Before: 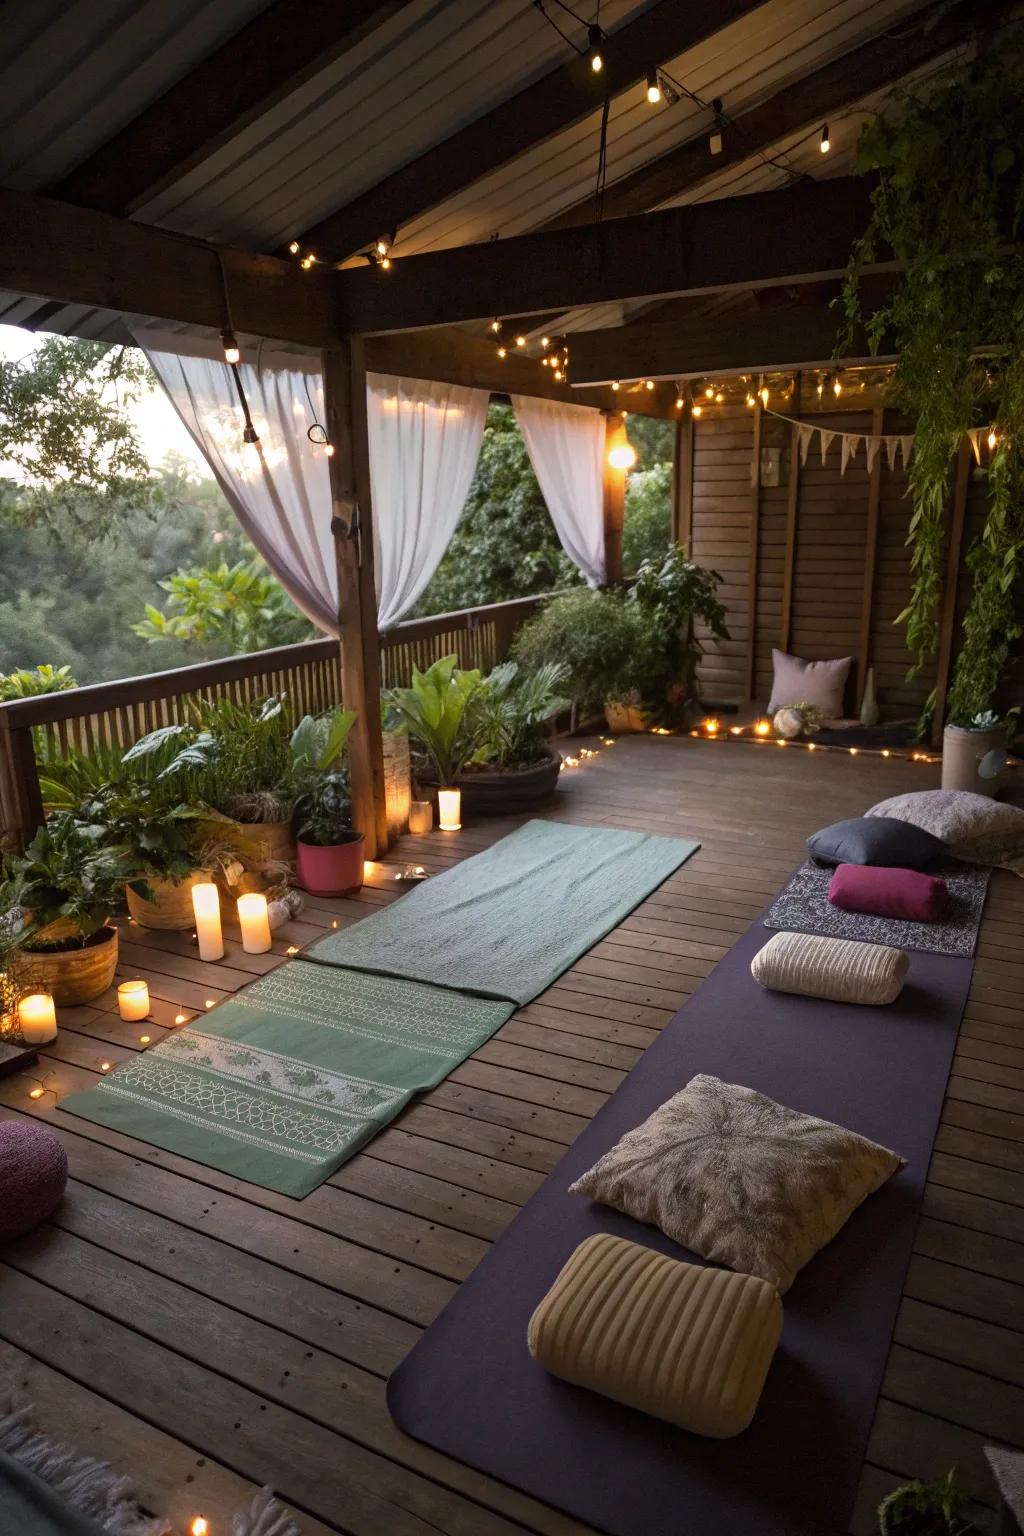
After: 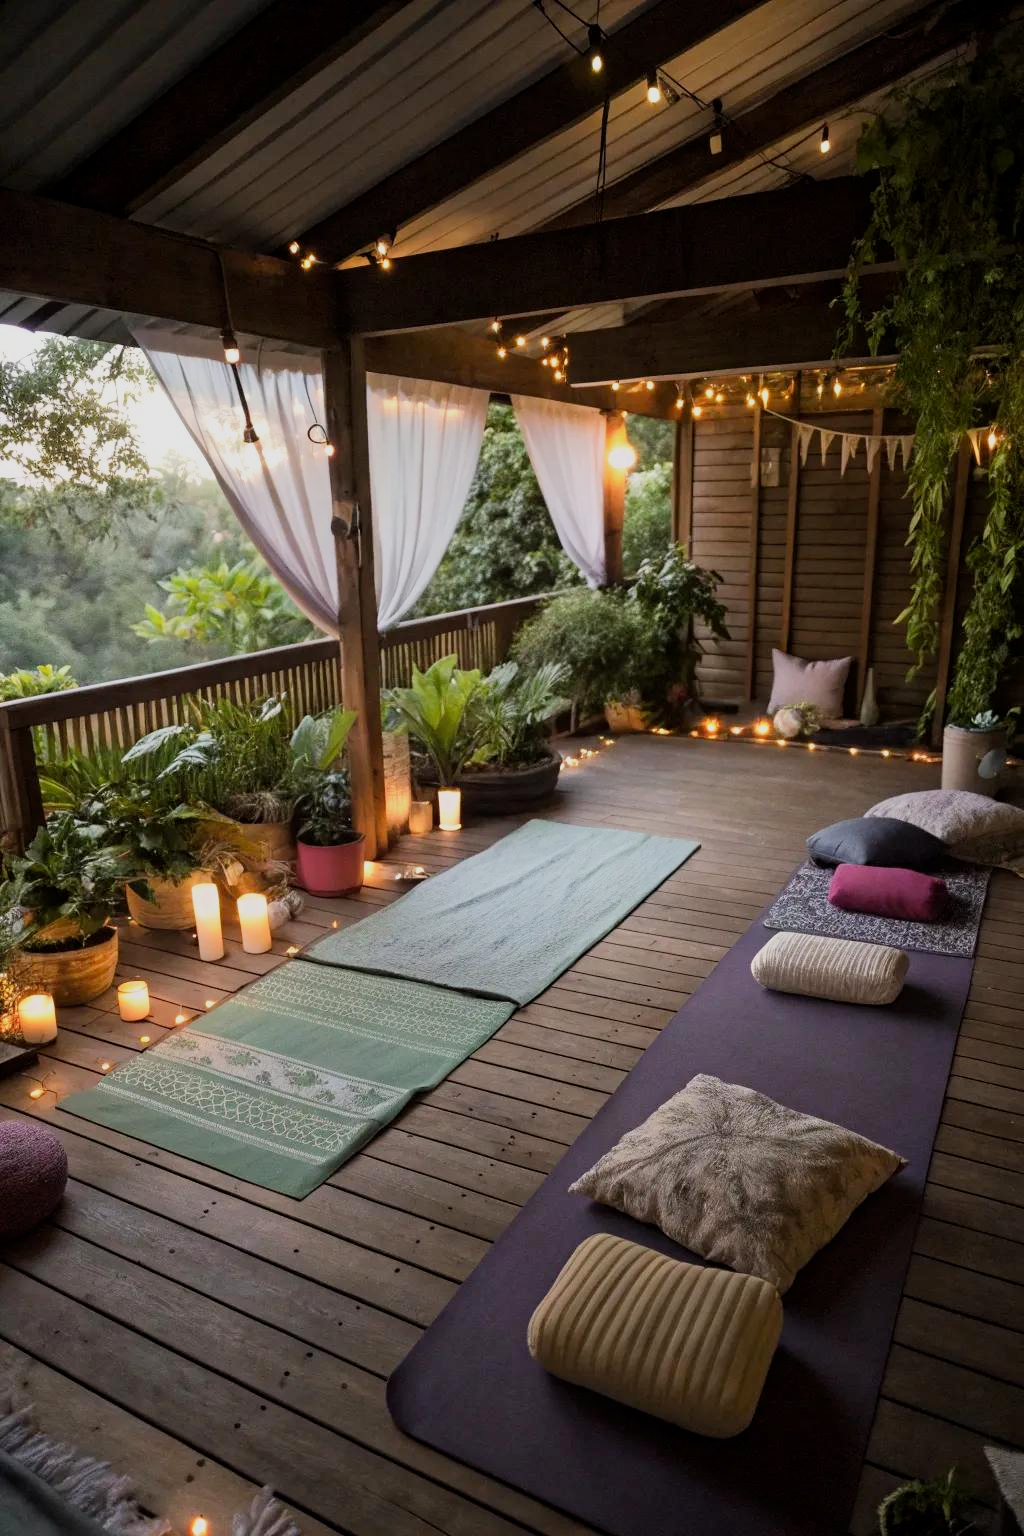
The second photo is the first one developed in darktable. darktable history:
exposure: black level correction 0.001, exposure 0.499 EV, compensate highlight preservation false
filmic rgb: black relative exposure -7.65 EV, white relative exposure 4.56 EV, hardness 3.61, contrast in shadows safe
